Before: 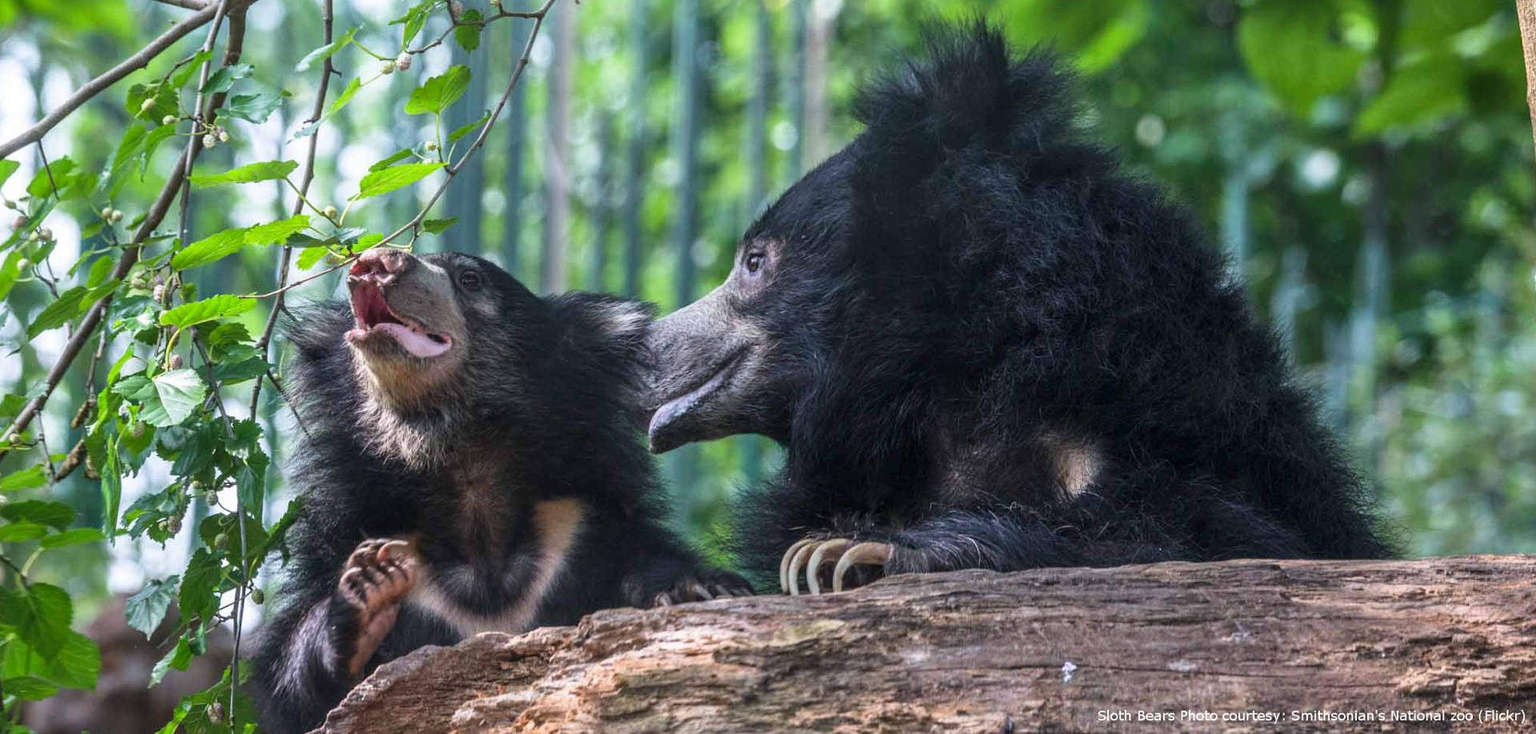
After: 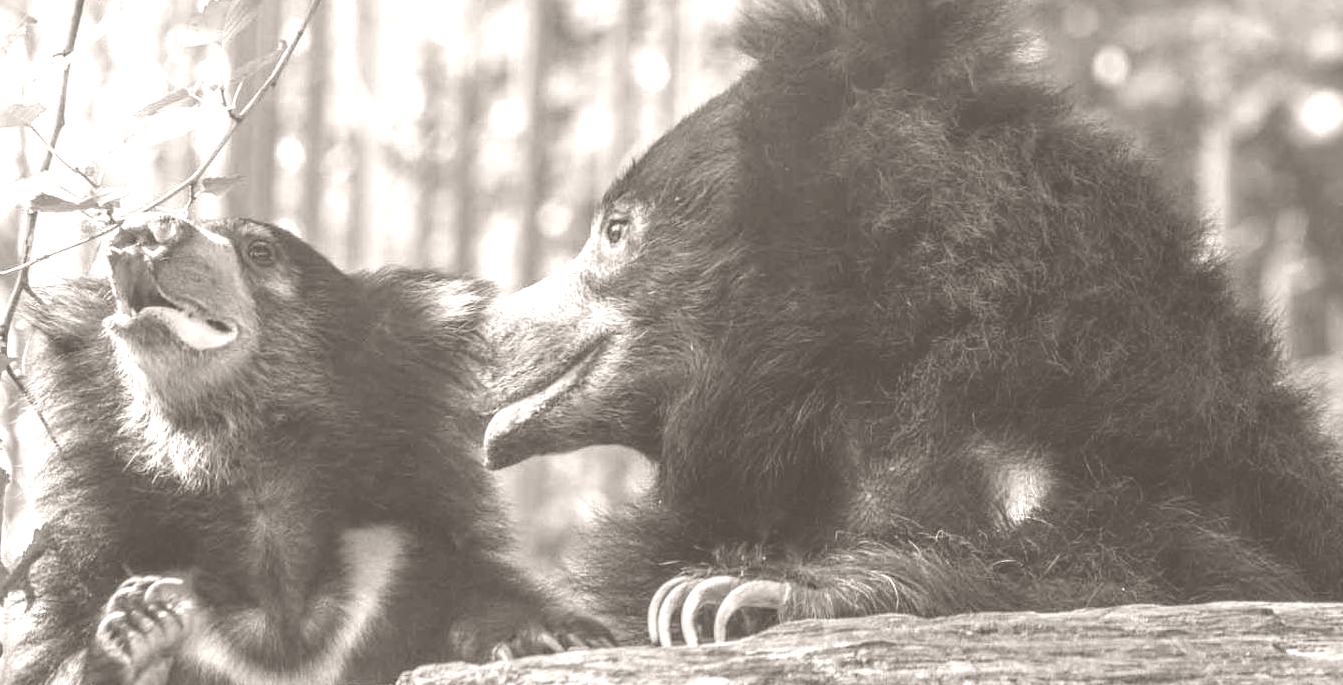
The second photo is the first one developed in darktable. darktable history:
crop and rotate: left 17.046%, top 10.659%, right 12.989%, bottom 14.553%
colorize: hue 34.49°, saturation 35.33%, source mix 100%, lightness 55%, version 1
